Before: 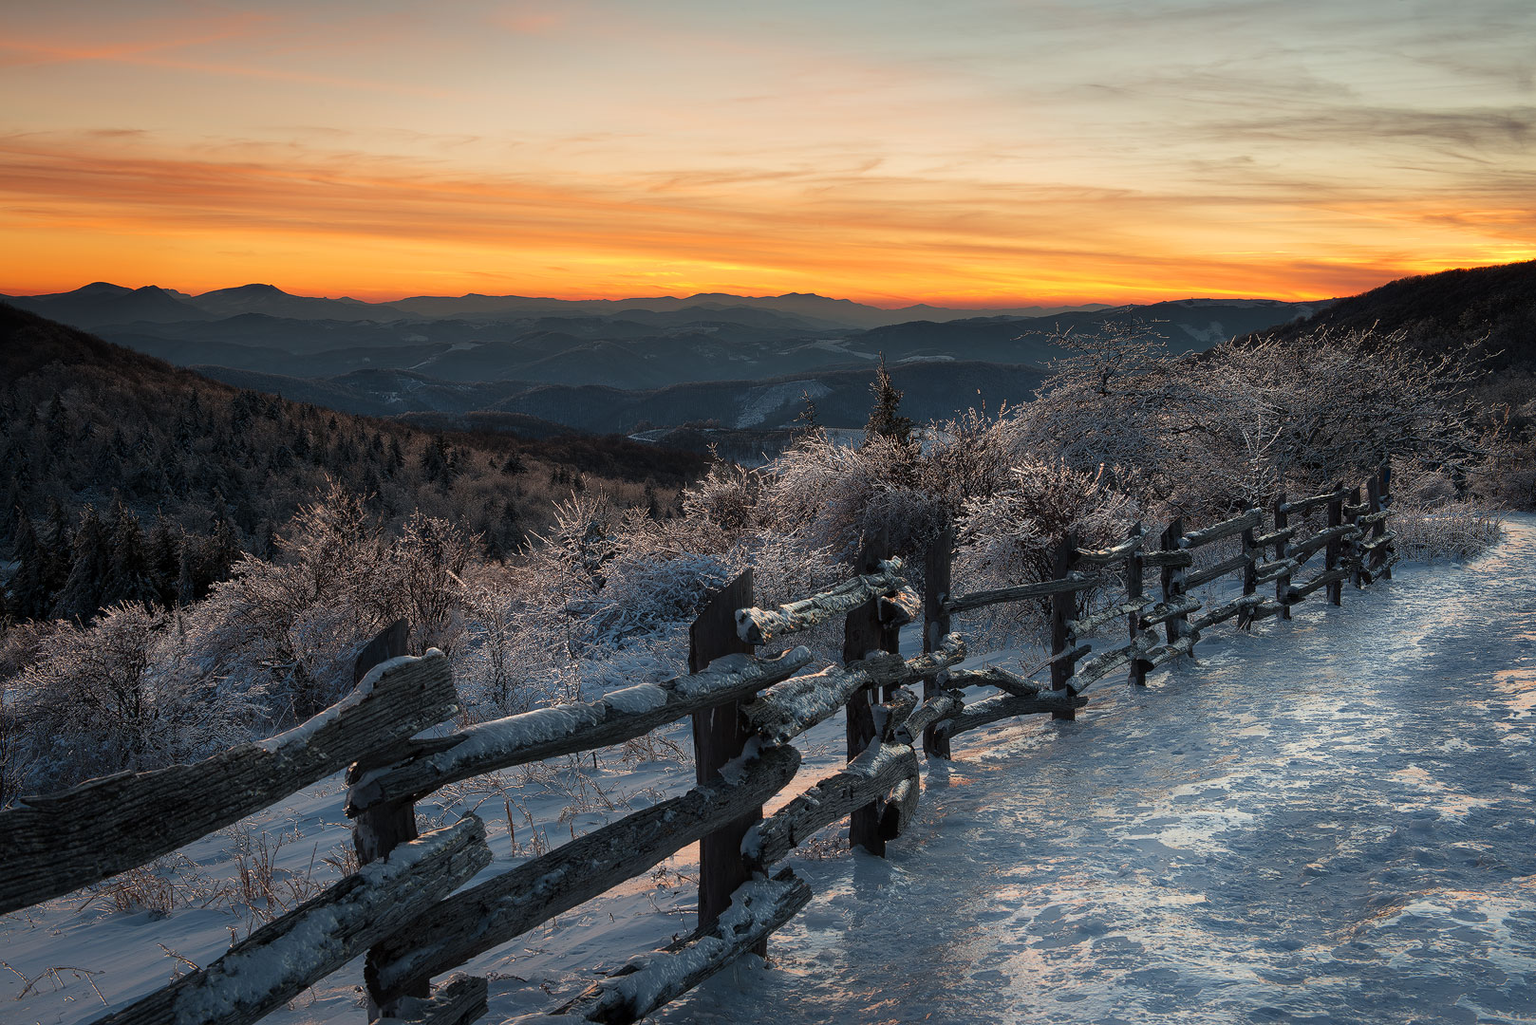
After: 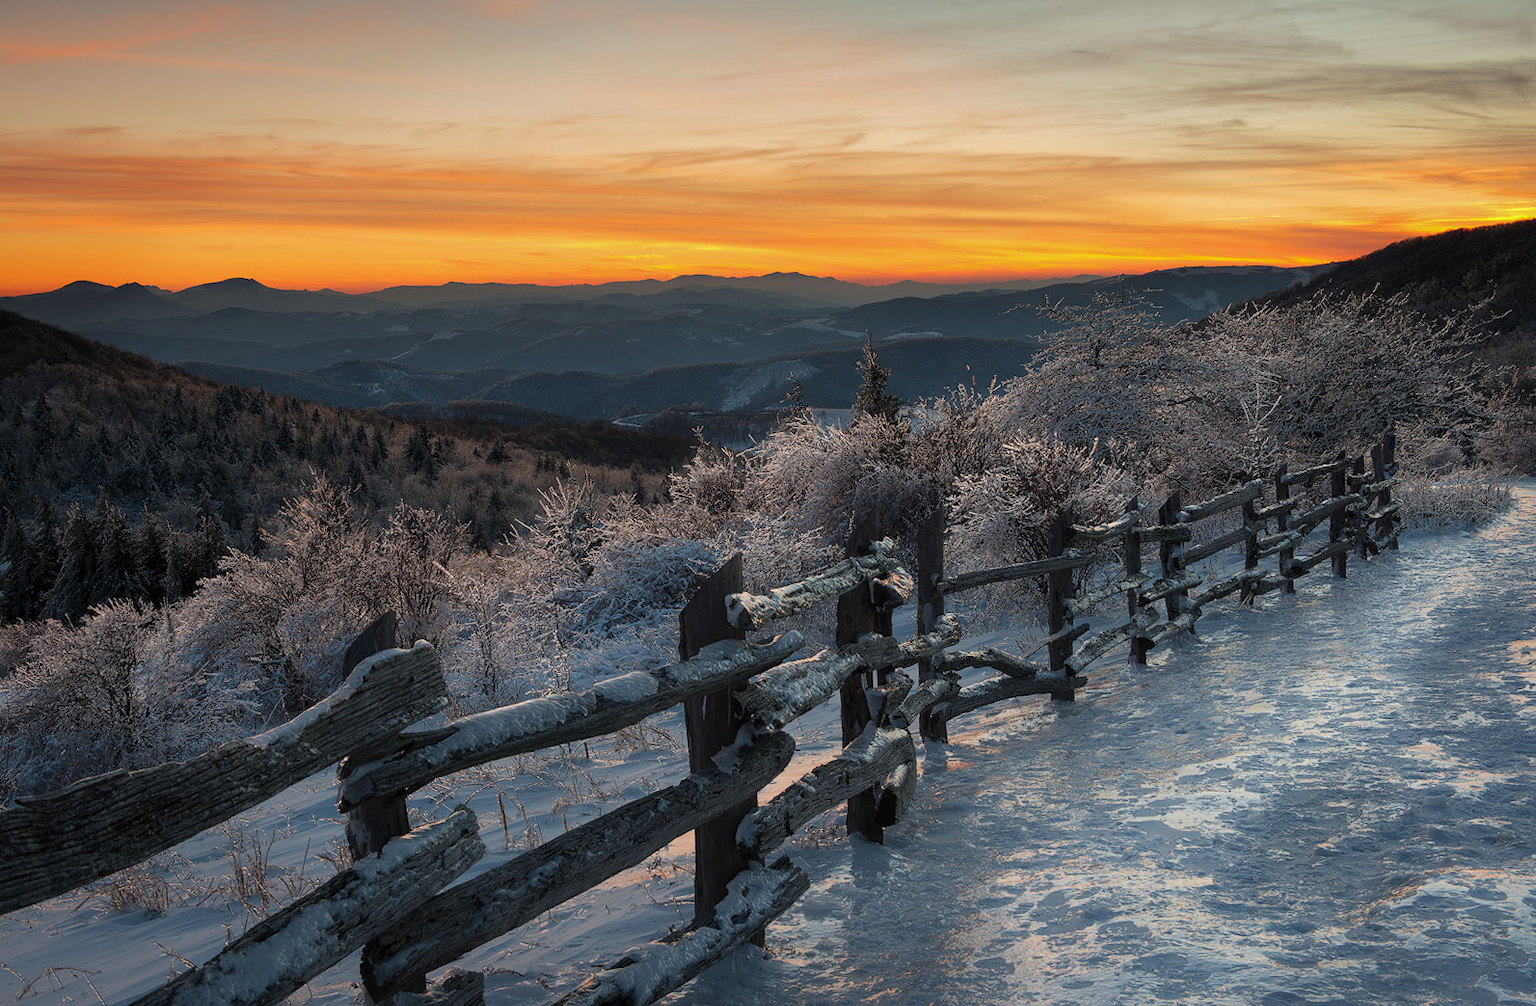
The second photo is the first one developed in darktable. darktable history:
shadows and highlights: shadows 30
rotate and perspective: rotation -1.32°, lens shift (horizontal) -0.031, crop left 0.015, crop right 0.985, crop top 0.047, crop bottom 0.982
